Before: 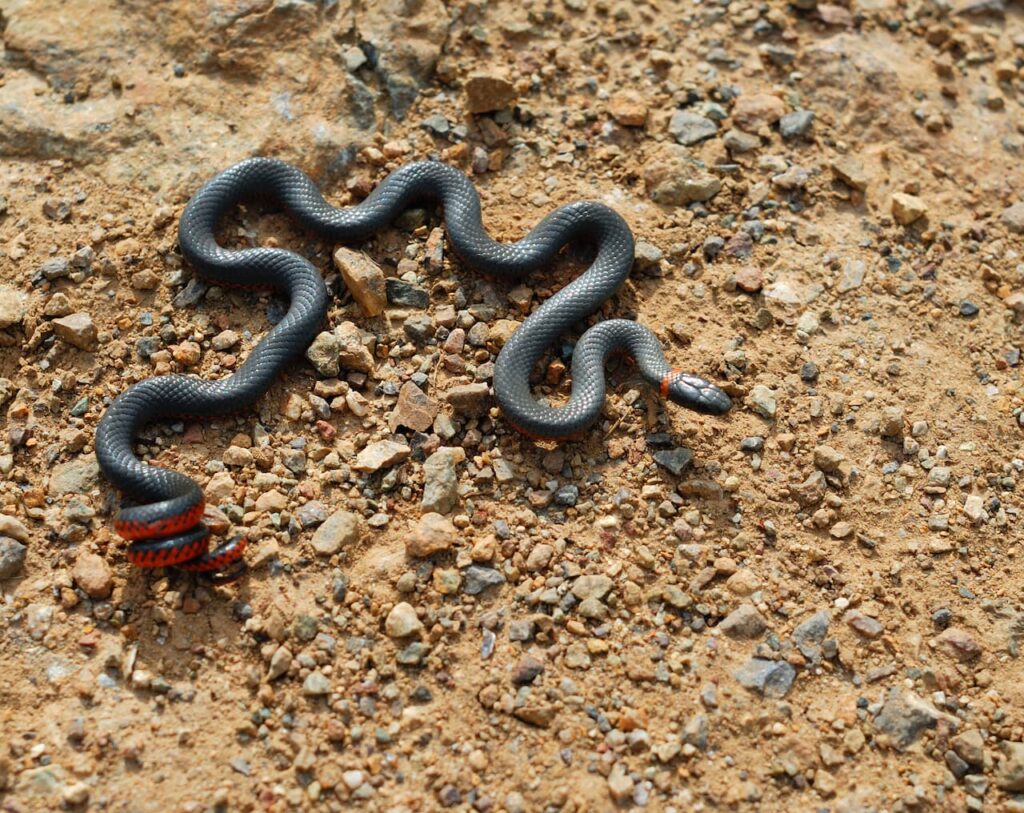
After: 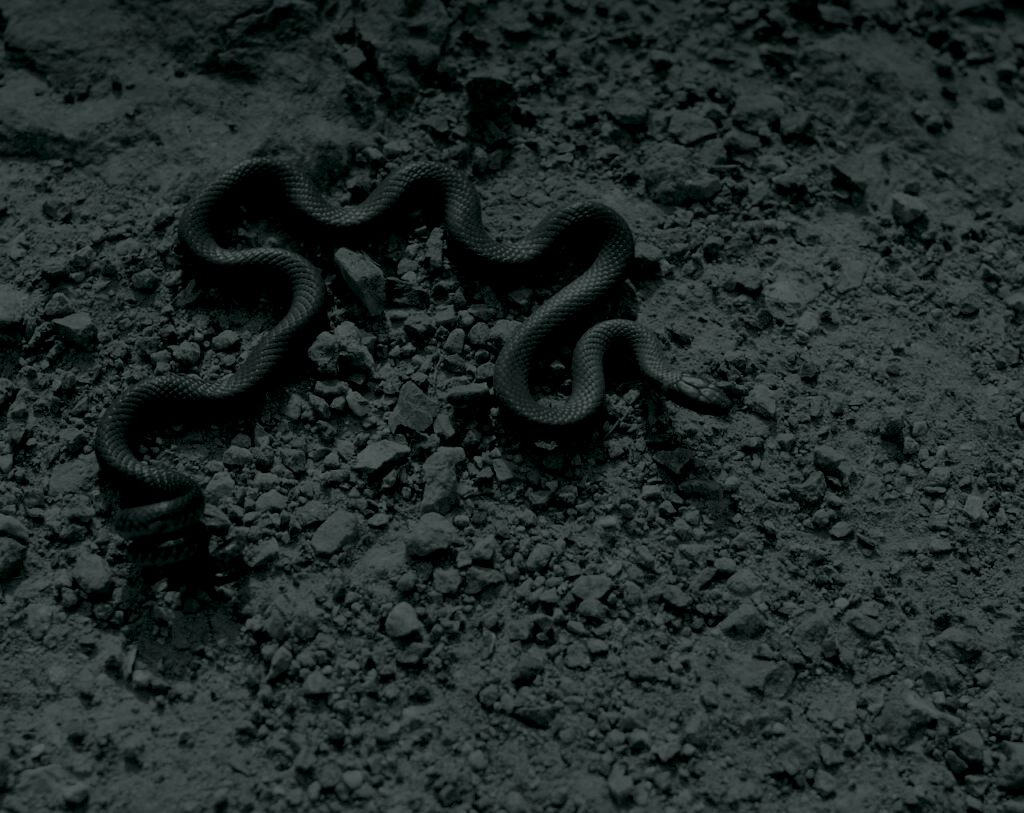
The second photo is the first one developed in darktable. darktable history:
white balance: red 1.042, blue 1.17
colorize: hue 90°, saturation 19%, lightness 1.59%, version 1
contrast brightness saturation: contrast 0.11, saturation -0.17
graduated density: density 2.02 EV, hardness 44%, rotation 0.374°, offset 8.21, hue 208.8°, saturation 97%
